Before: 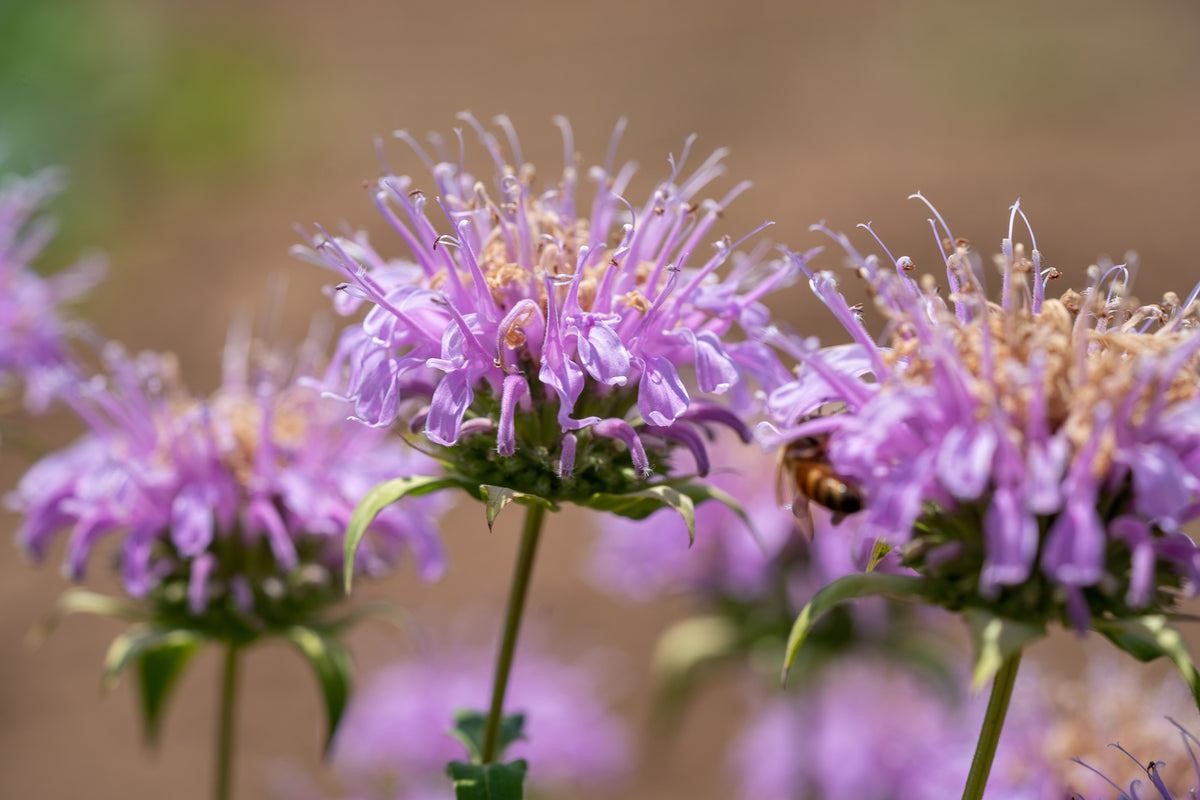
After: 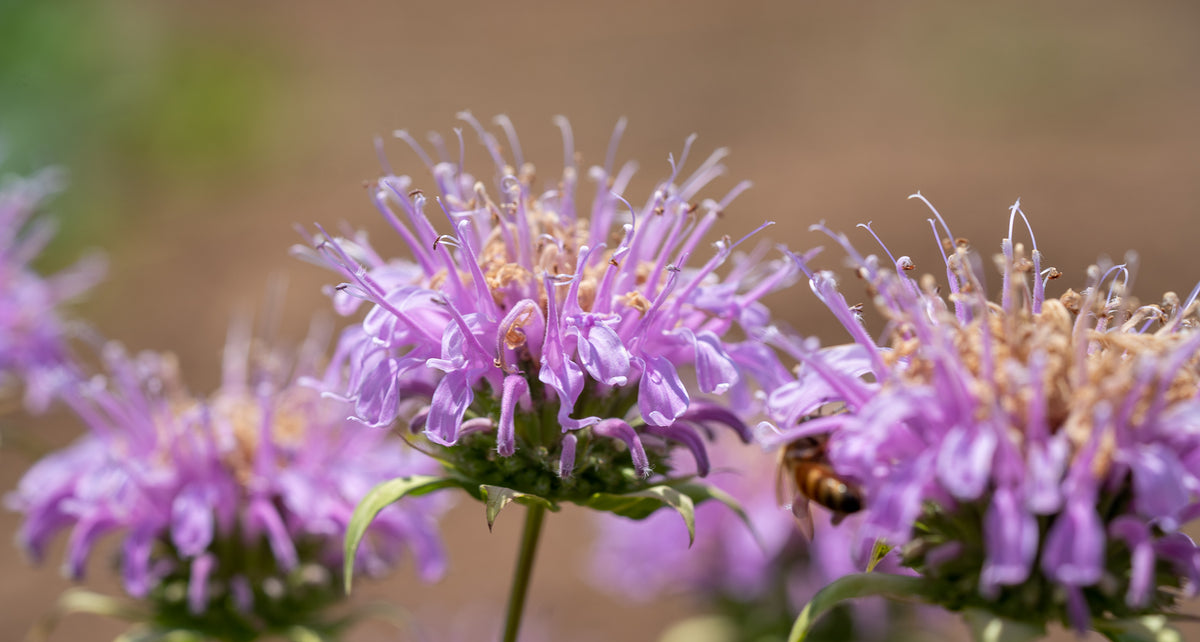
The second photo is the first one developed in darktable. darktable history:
crop: bottom 19.719%
